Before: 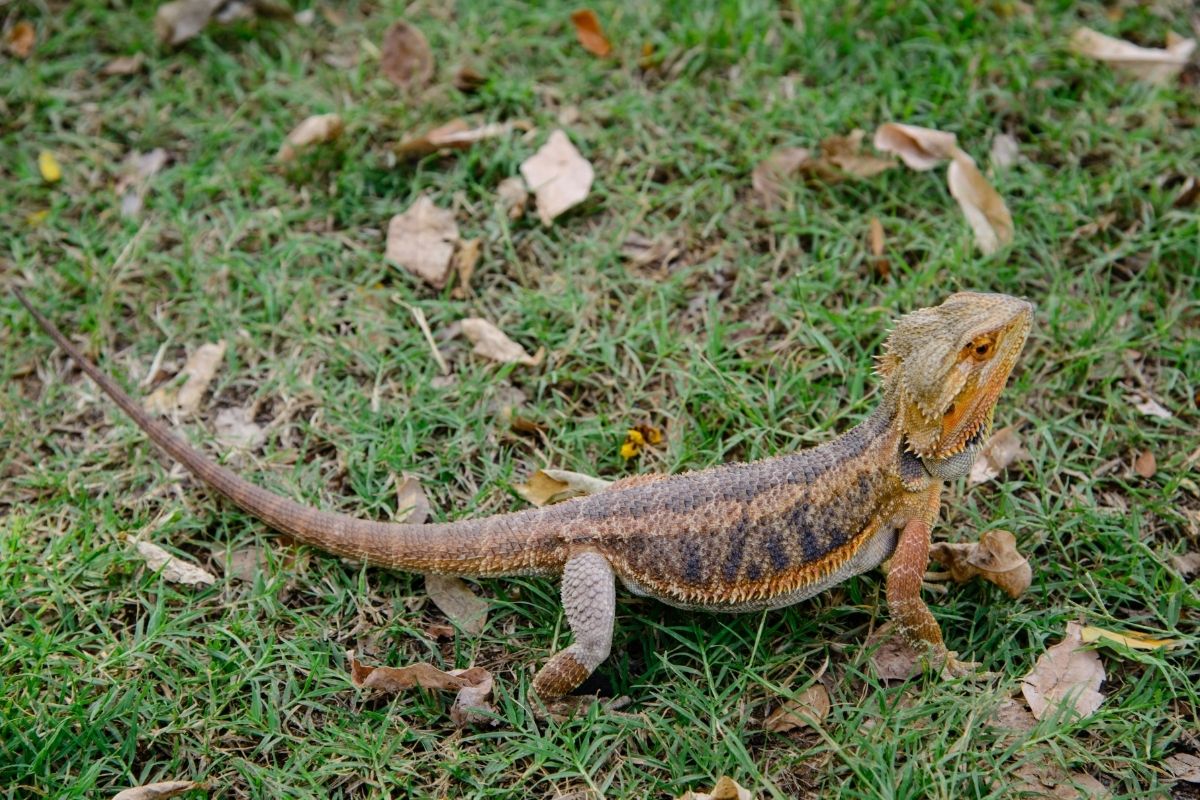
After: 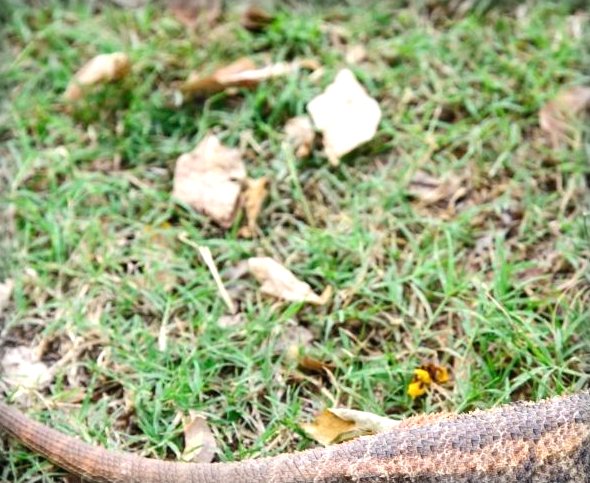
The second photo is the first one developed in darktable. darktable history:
crop: left 17.752%, top 7.685%, right 33.037%, bottom 31.837%
exposure: black level correction 0, exposure 1 EV, compensate exposure bias true, compensate highlight preservation false
vignetting: fall-off start 93.53%, fall-off radius 5.94%, brightness -0.197, automatic ratio true, width/height ratio 1.331, shape 0.049
